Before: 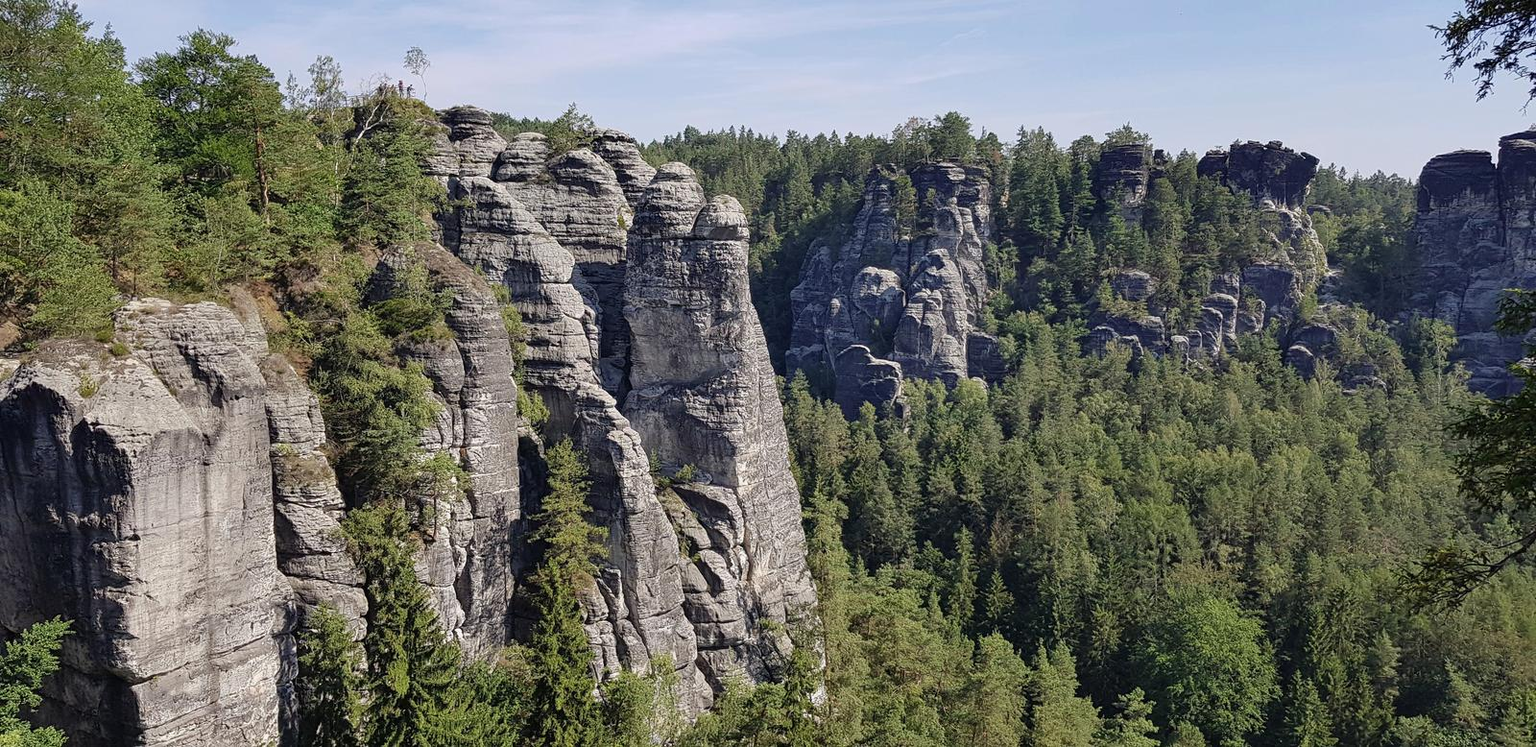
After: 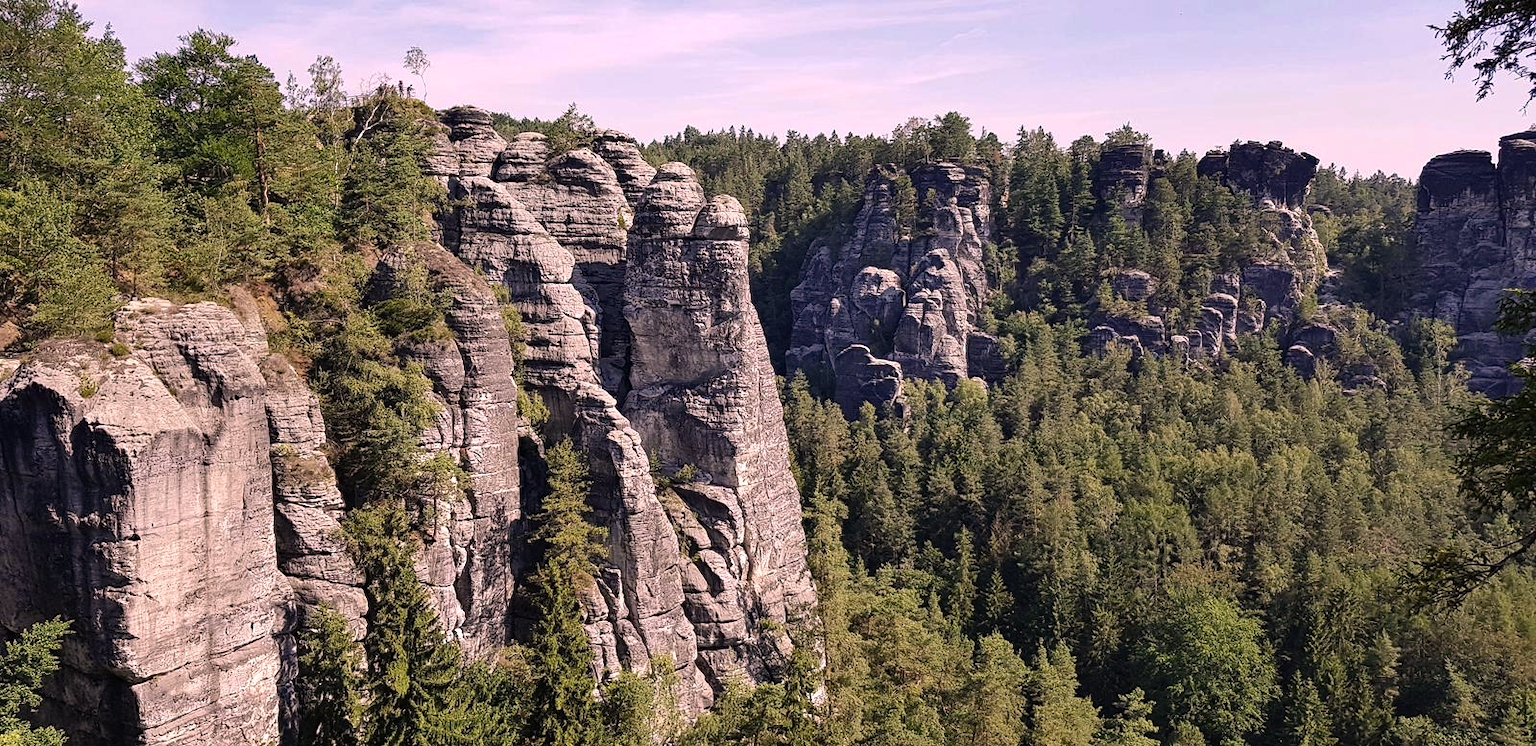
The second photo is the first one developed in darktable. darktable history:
haze removal: compatibility mode true, adaptive false
white balance: emerald 1
tone equalizer: -8 EV -0.417 EV, -7 EV -0.389 EV, -6 EV -0.333 EV, -5 EV -0.222 EV, -3 EV 0.222 EV, -2 EV 0.333 EV, -1 EV 0.389 EV, +0 EV 0.417 EV, edges refinement/feathering 500, mask exposure compensation -1.57 EV, preserve details no
color correction: highlights a* 14.52, highlights b* 4.84
